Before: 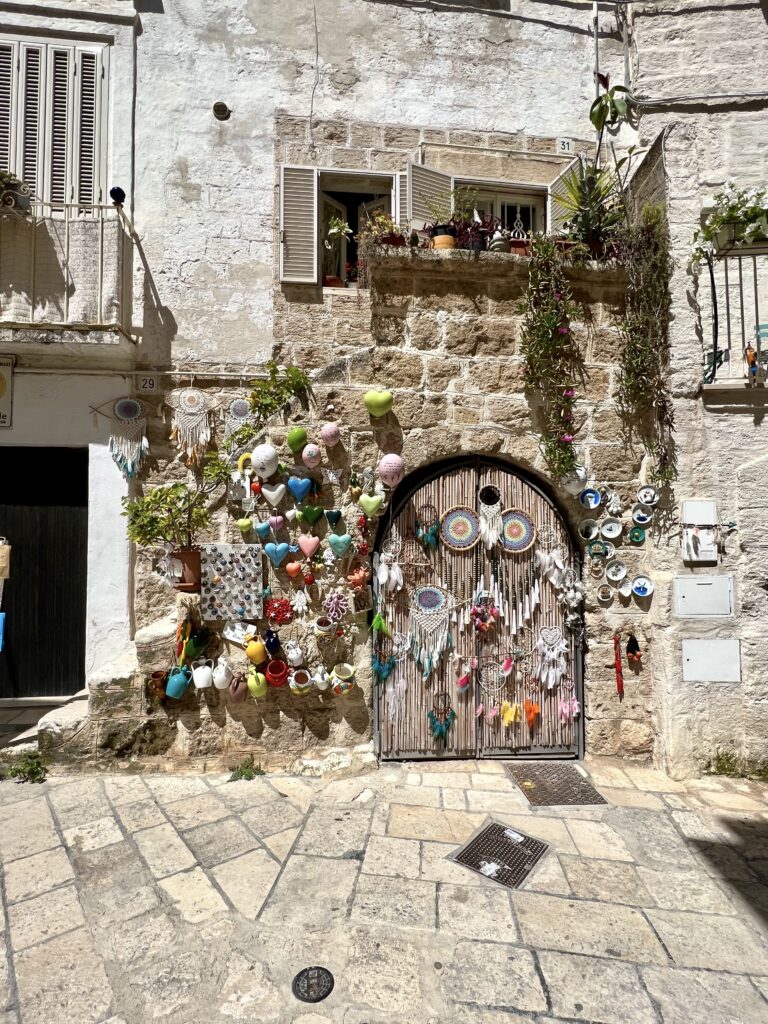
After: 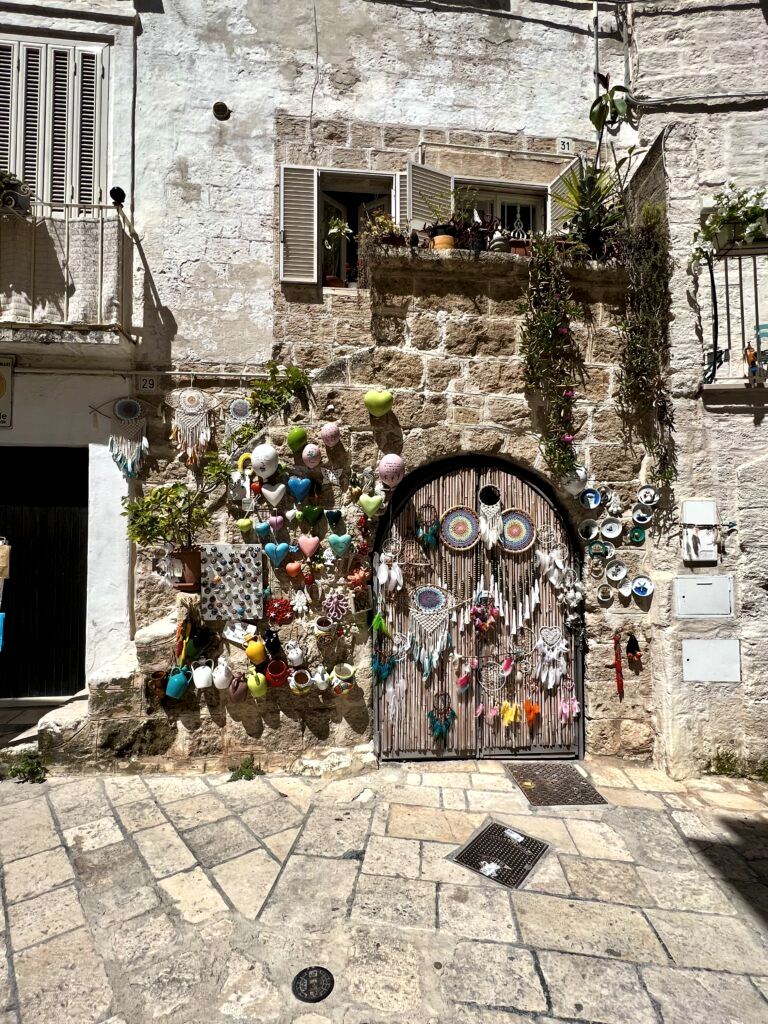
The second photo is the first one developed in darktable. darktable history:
levels: levels [0.029, 0.545, 0.971]
